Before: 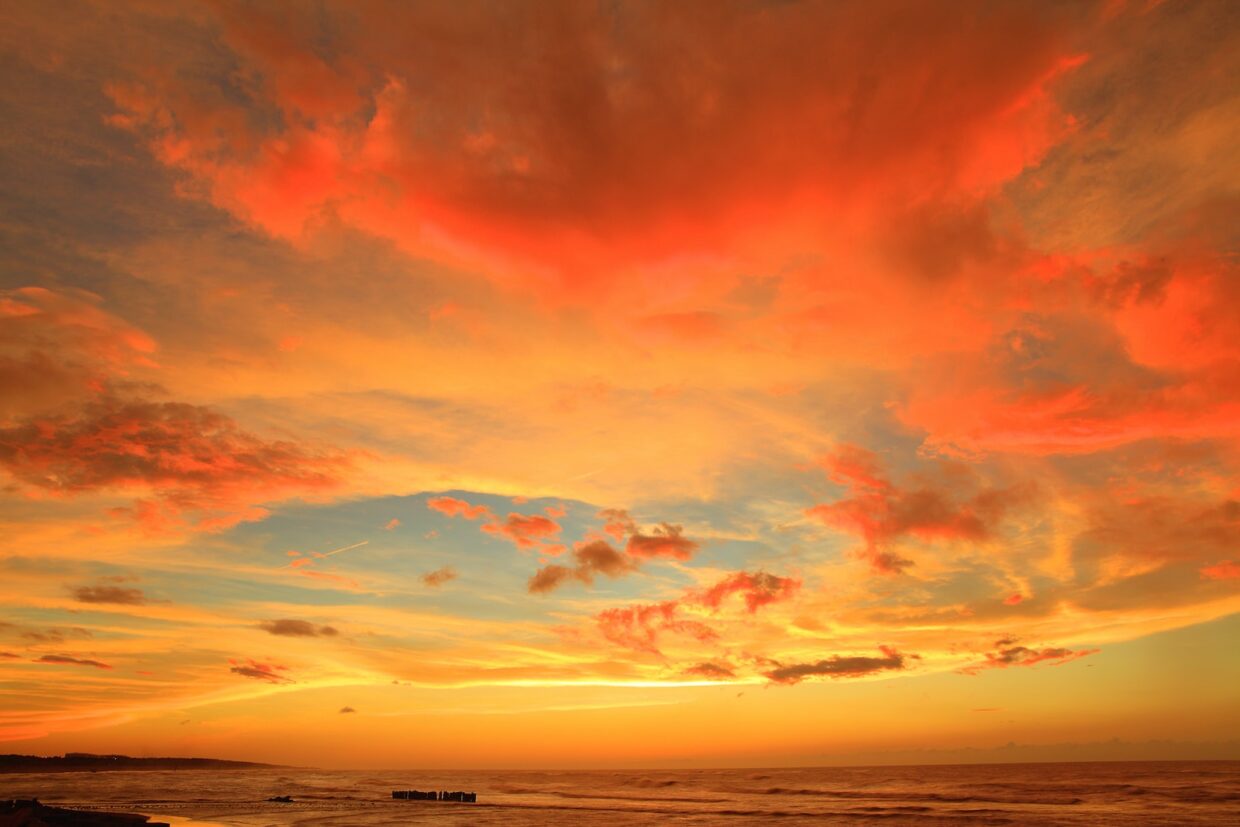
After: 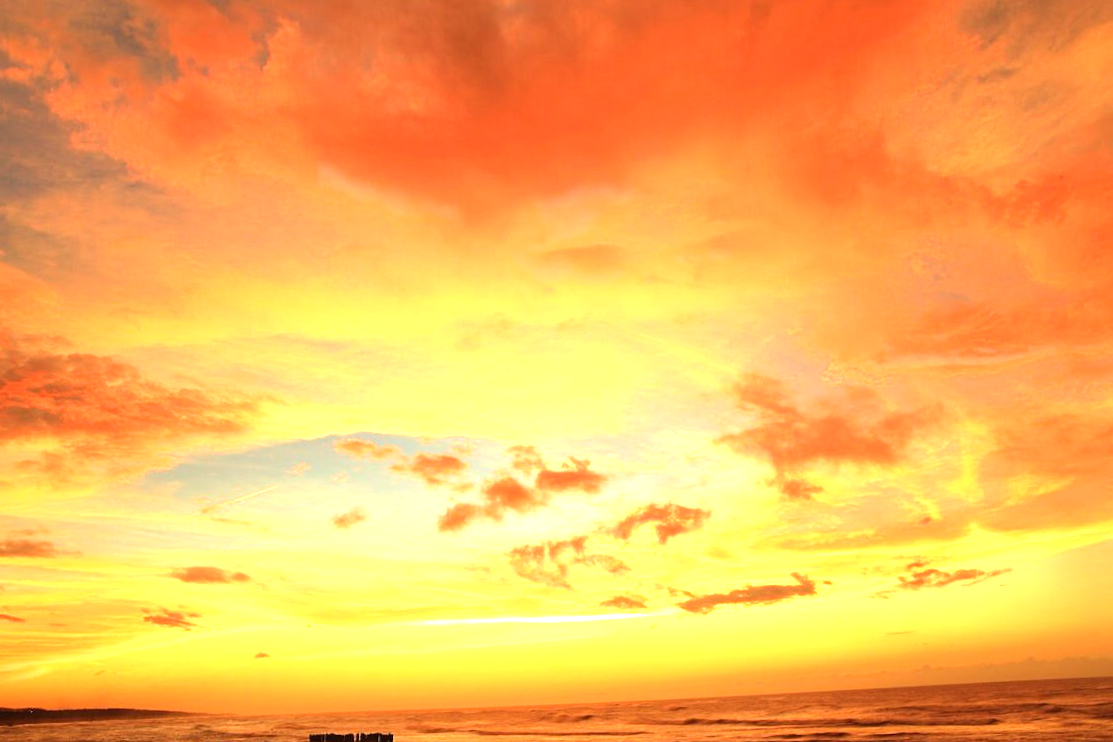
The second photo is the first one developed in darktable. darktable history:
crop and rotate: angle 1.96°, left 5.673%, top 5.673%
local contrast: mode bilateral grid, contrast 15, coarseness 36, detail 105%, midtone range 0.2
tone equalizer: -8 EV -0.417 EV, -7 EV -0.389 EV, -6 EV -0.333 EV, -5 EV -0.222 EV, -3 EV 0.222 EV, -2 EV 0.333 EV, -1 EV 0.389 EV, +0 EV 0.417 EV, edges refinement/feathering 500, mask exposure compensation -1.57 EV, preserve details no
exposure: exposure 1 EV, compensate highlight preservation false
